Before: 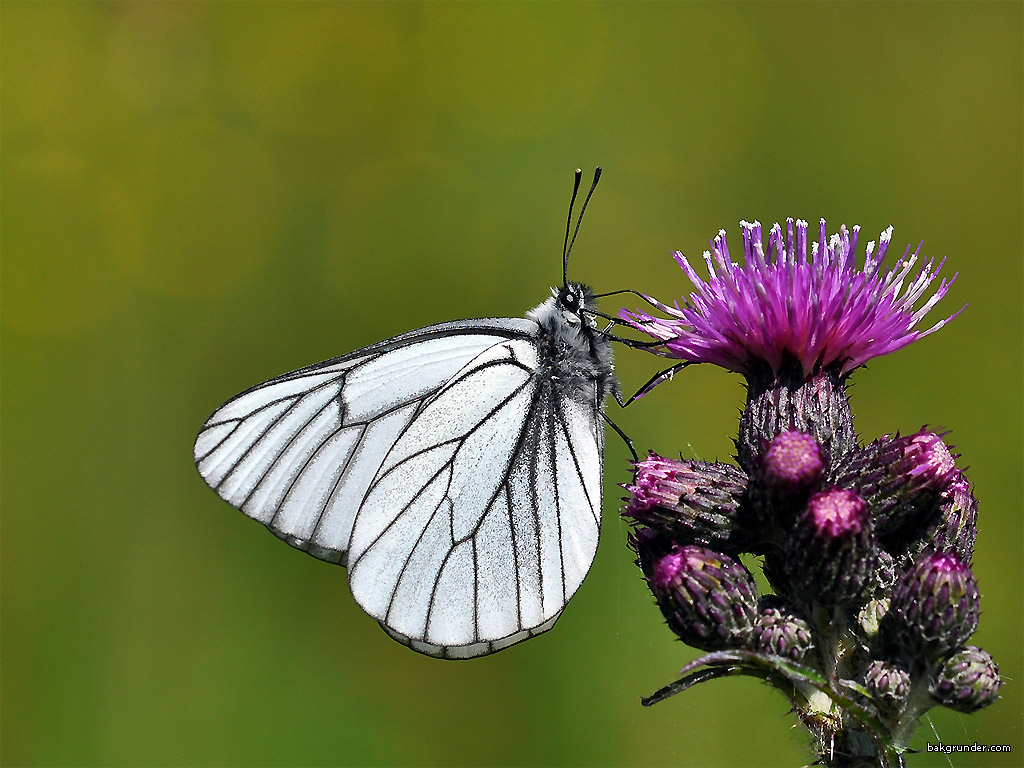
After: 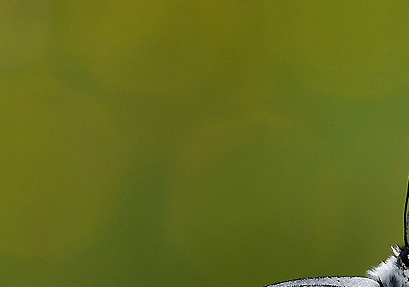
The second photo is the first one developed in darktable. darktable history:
crop: left 15.614%, top 5.444%, right 44.41%, bottom 57.152%
